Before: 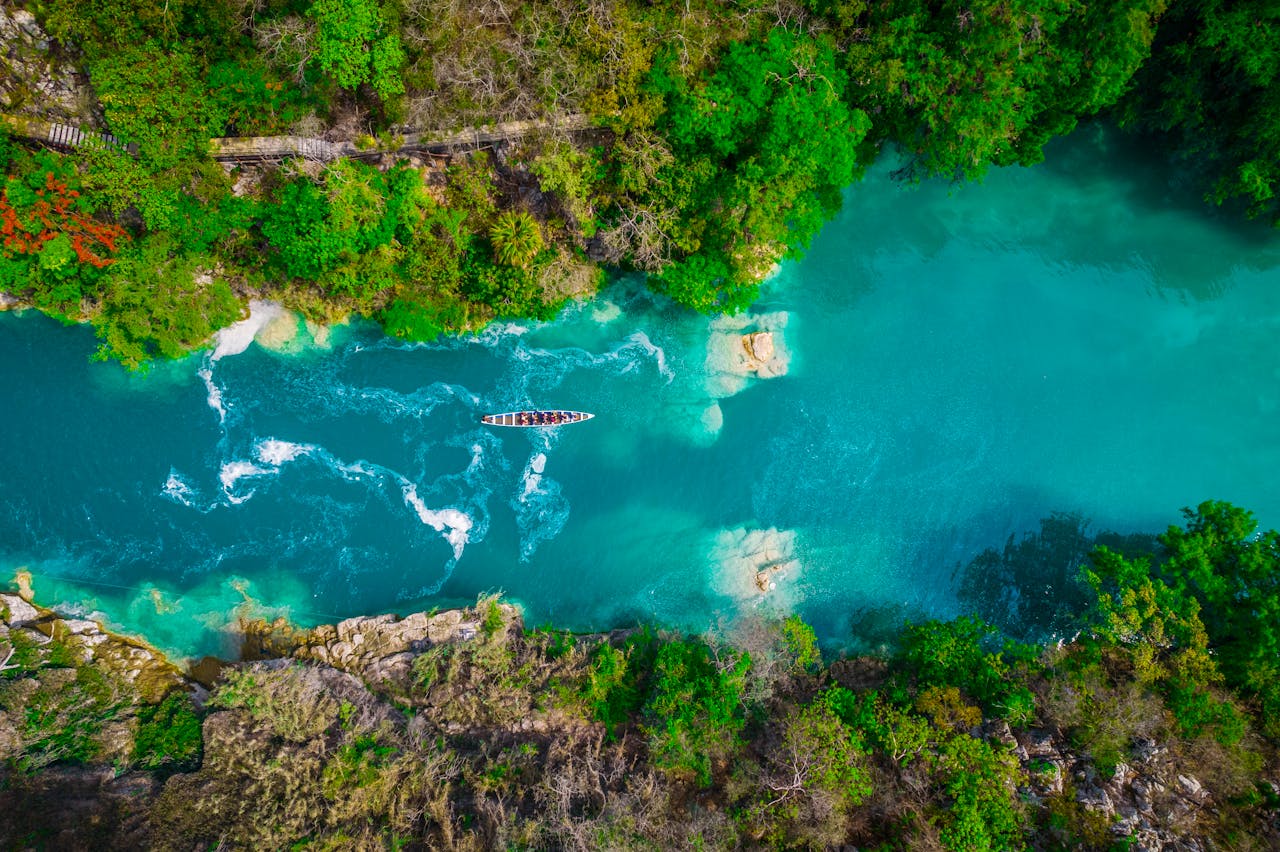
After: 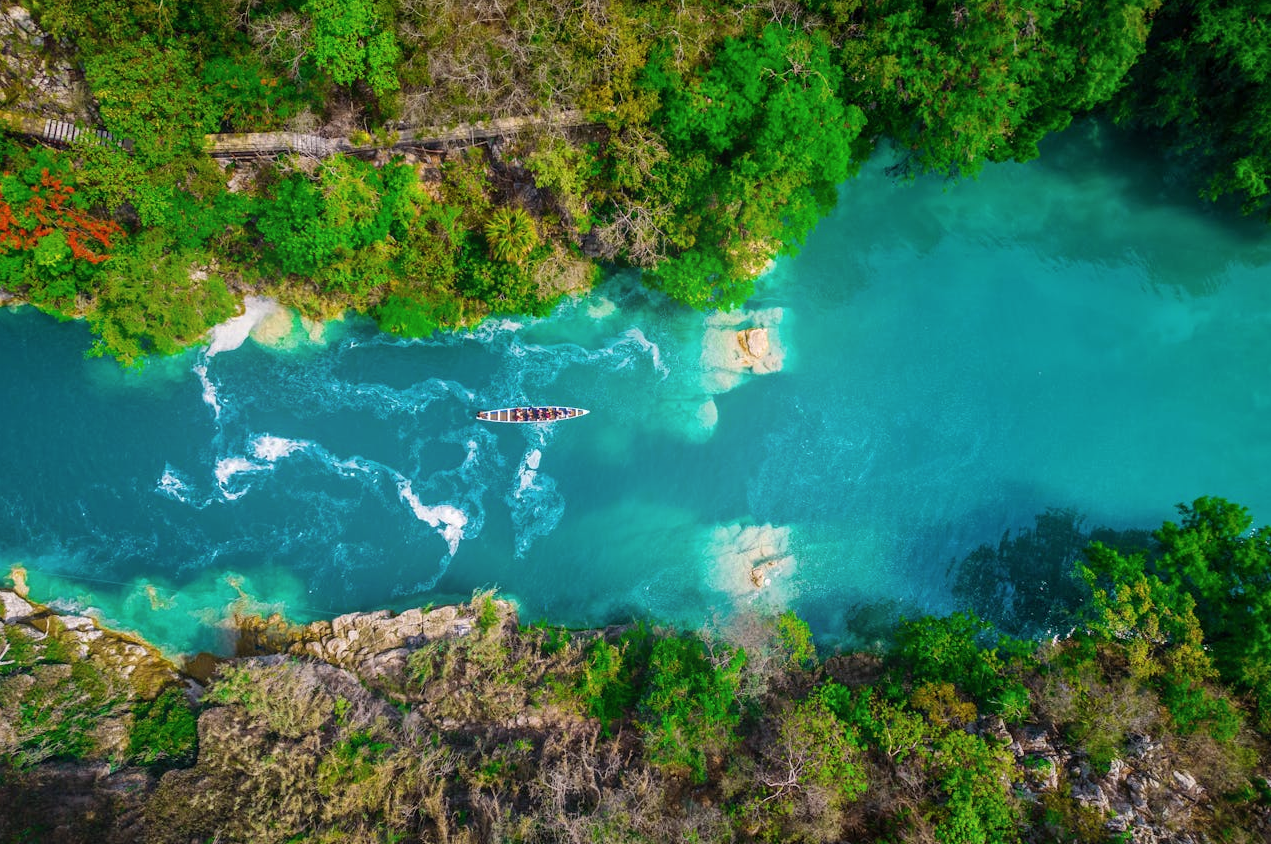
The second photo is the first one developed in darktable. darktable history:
shadows and highlights: shadows 37.27, highlights -28.18, soften with gaussian
bloom: on, module defaults
color correction: saturation 0.98
crop: left 0.434%, top 0.485%, right 0.244%, bottom 0.386%
